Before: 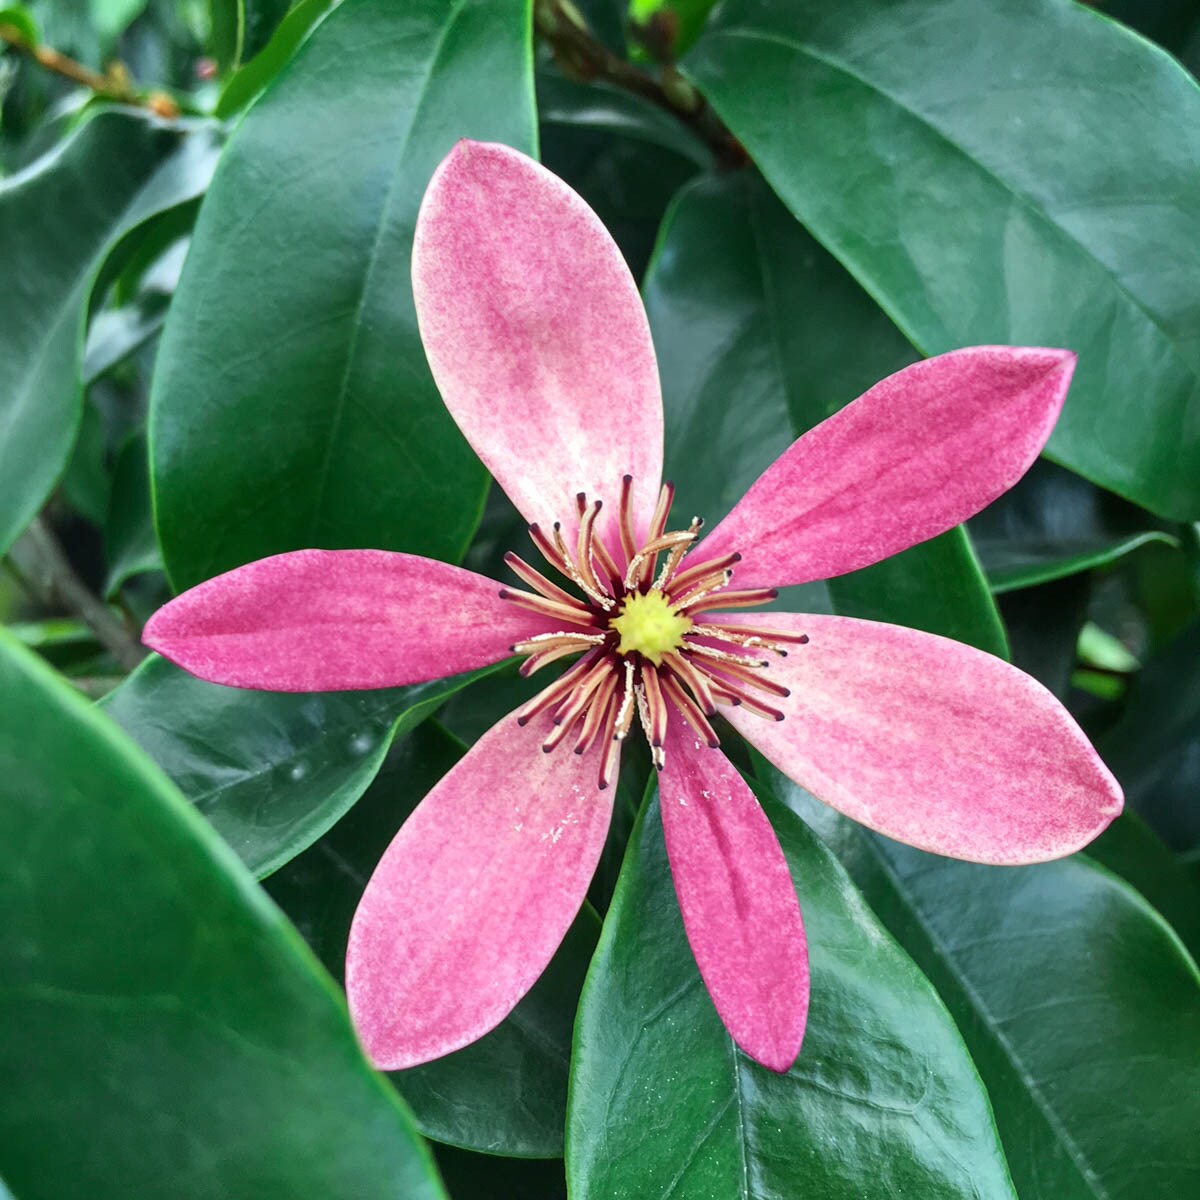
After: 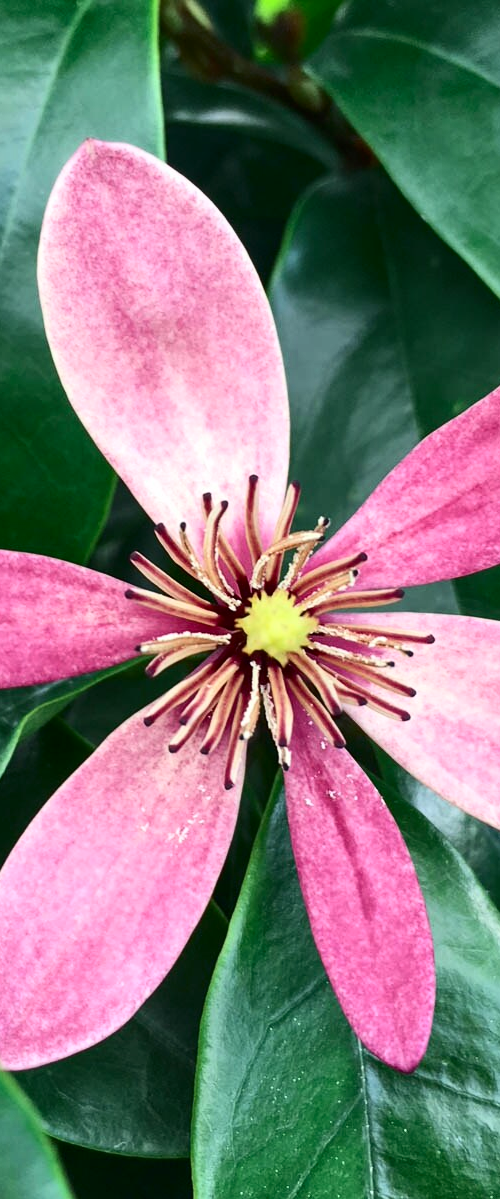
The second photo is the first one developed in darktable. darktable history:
contrast brightness saturation: contrast 0.22
exposure: compensate highlight preservation false
crop: left 31.229%, right 27.105%
